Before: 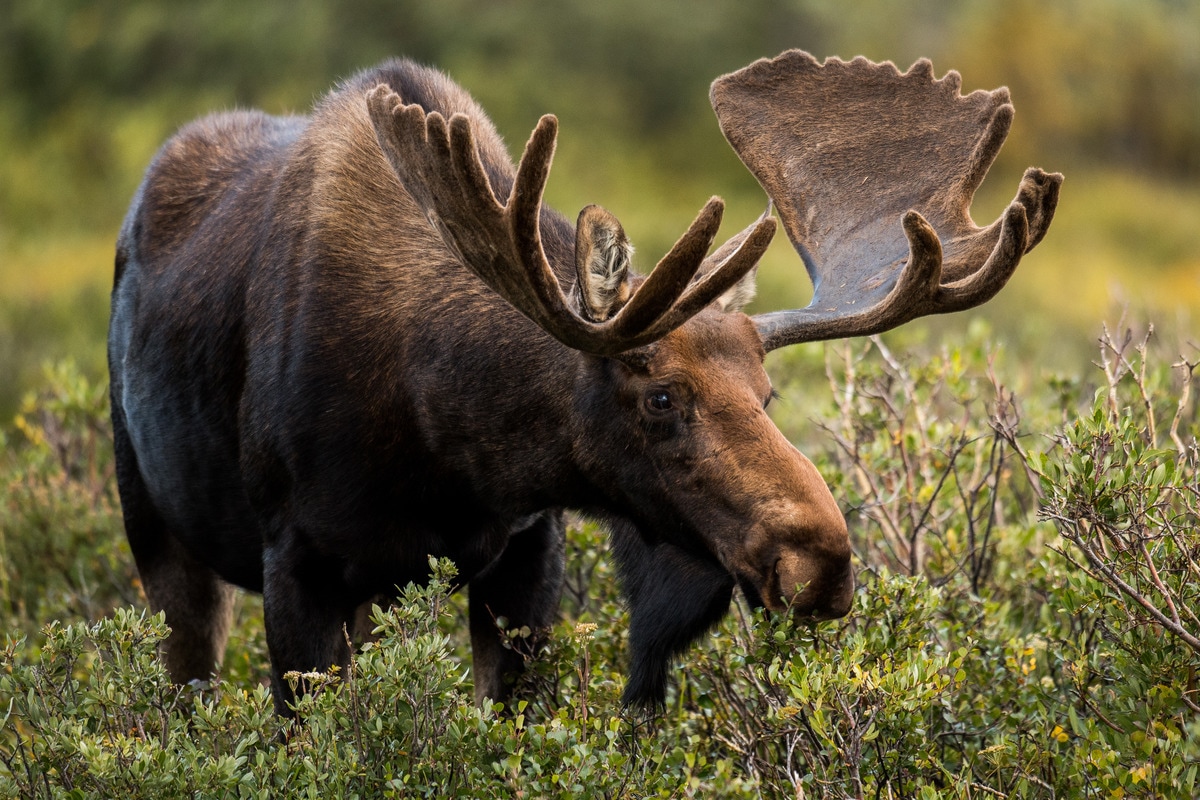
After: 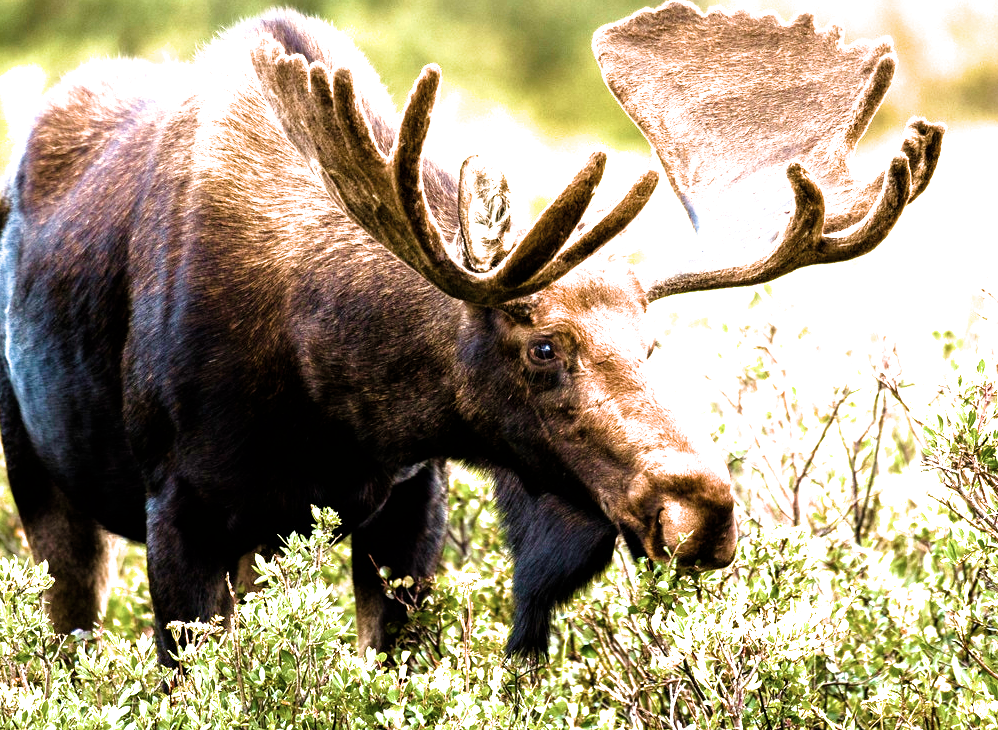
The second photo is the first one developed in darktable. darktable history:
filmic rgb: black relative exposure -8.28 EV, white relative exposure 2.2 EV, target white luminance 99.886%, hardness 7.13, latitude 75.57%, contrast 1.321, highlights saturation mix -1.56%, shadows ↔ highlights balance 29.64%
color balance rgb: linear chroma grading › shadows -8.505%, linear chroma grading › global chroma 9.708%, perceptual saturation grading › global saturation 25.297%, perceptual saturation grading › highlights -50.063%, perceptual saturation grading › shadows 30.79%, global vibrance 41.974%
exposure: black level correction 0, exposure 1.996 EV, compensate highlight preservation false
crop: left 9.779%, top 6.282%, right 6.986%, bottom 2.411%
velvia: strength 45.1%
color correction: highlights b* 0.061, saturation 0.864
